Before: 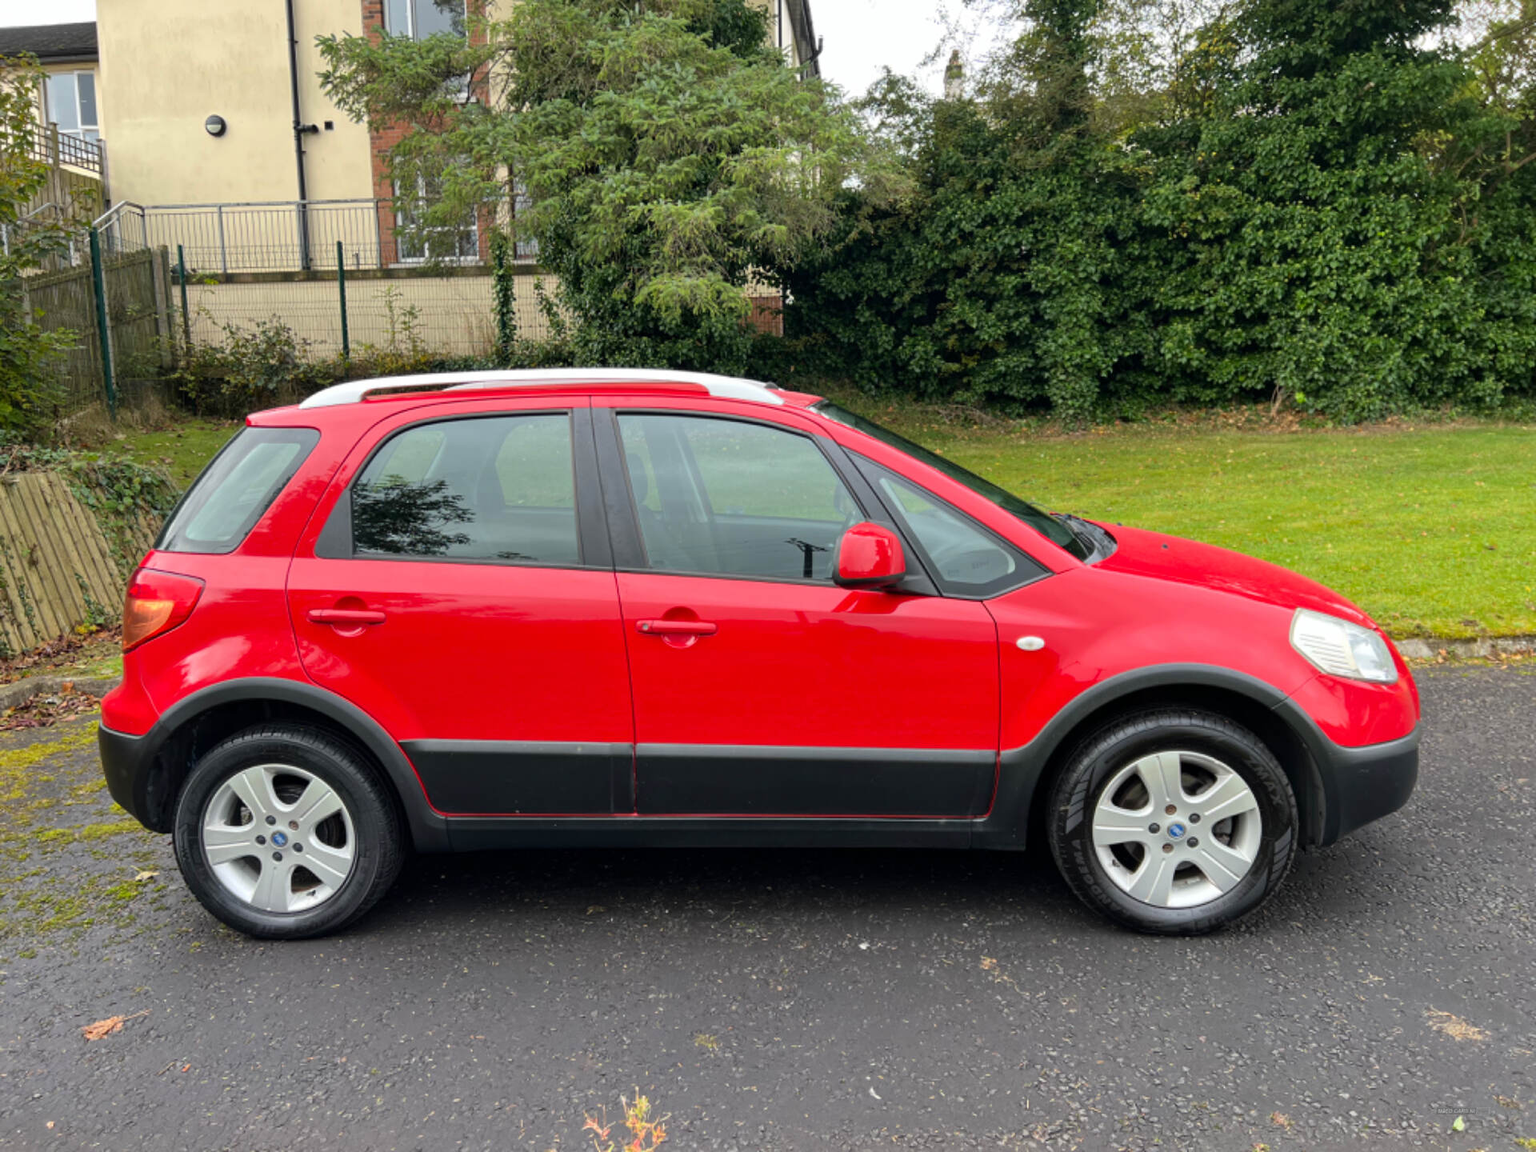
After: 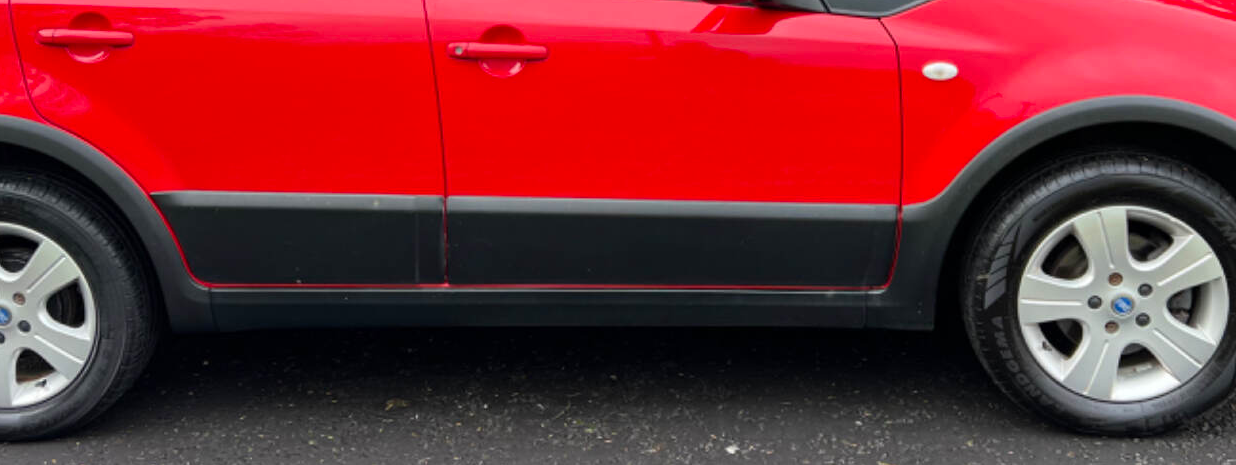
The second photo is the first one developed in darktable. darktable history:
crop: left 18.137%, top 50.913%, right 17.471%, bottom 16.793%
contrast brightness saturation: saturation 0.101
